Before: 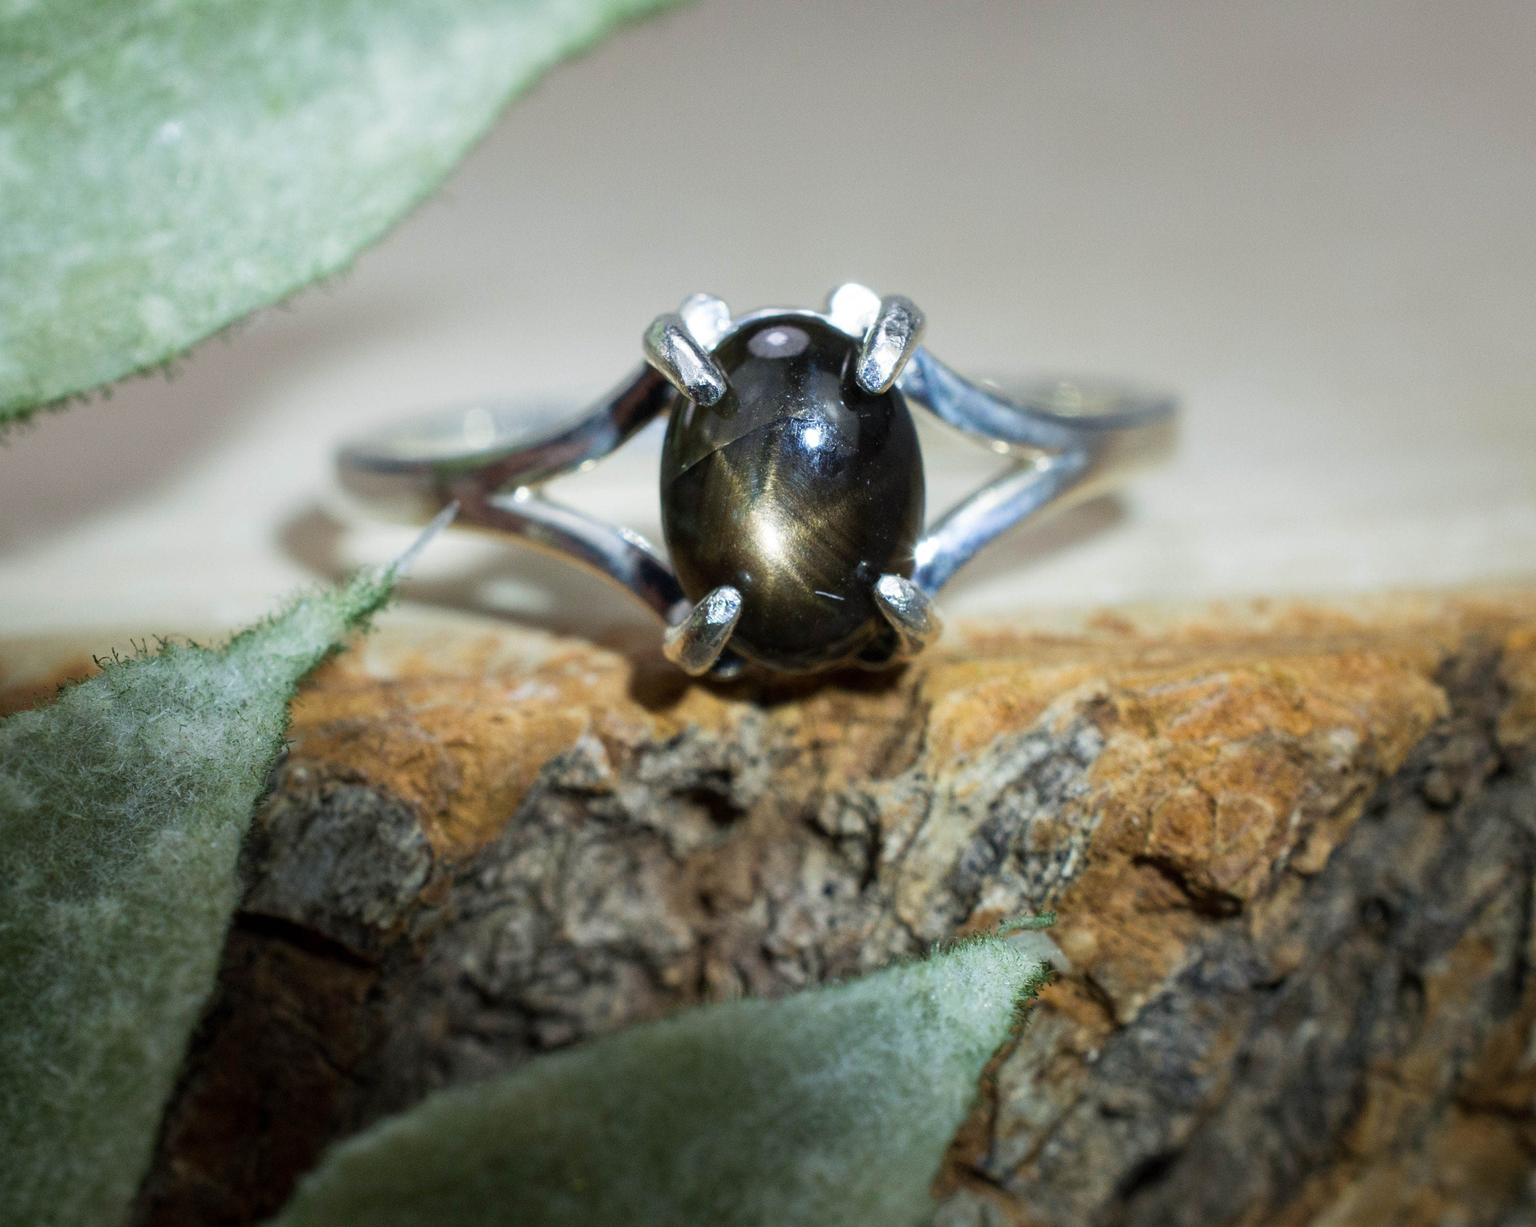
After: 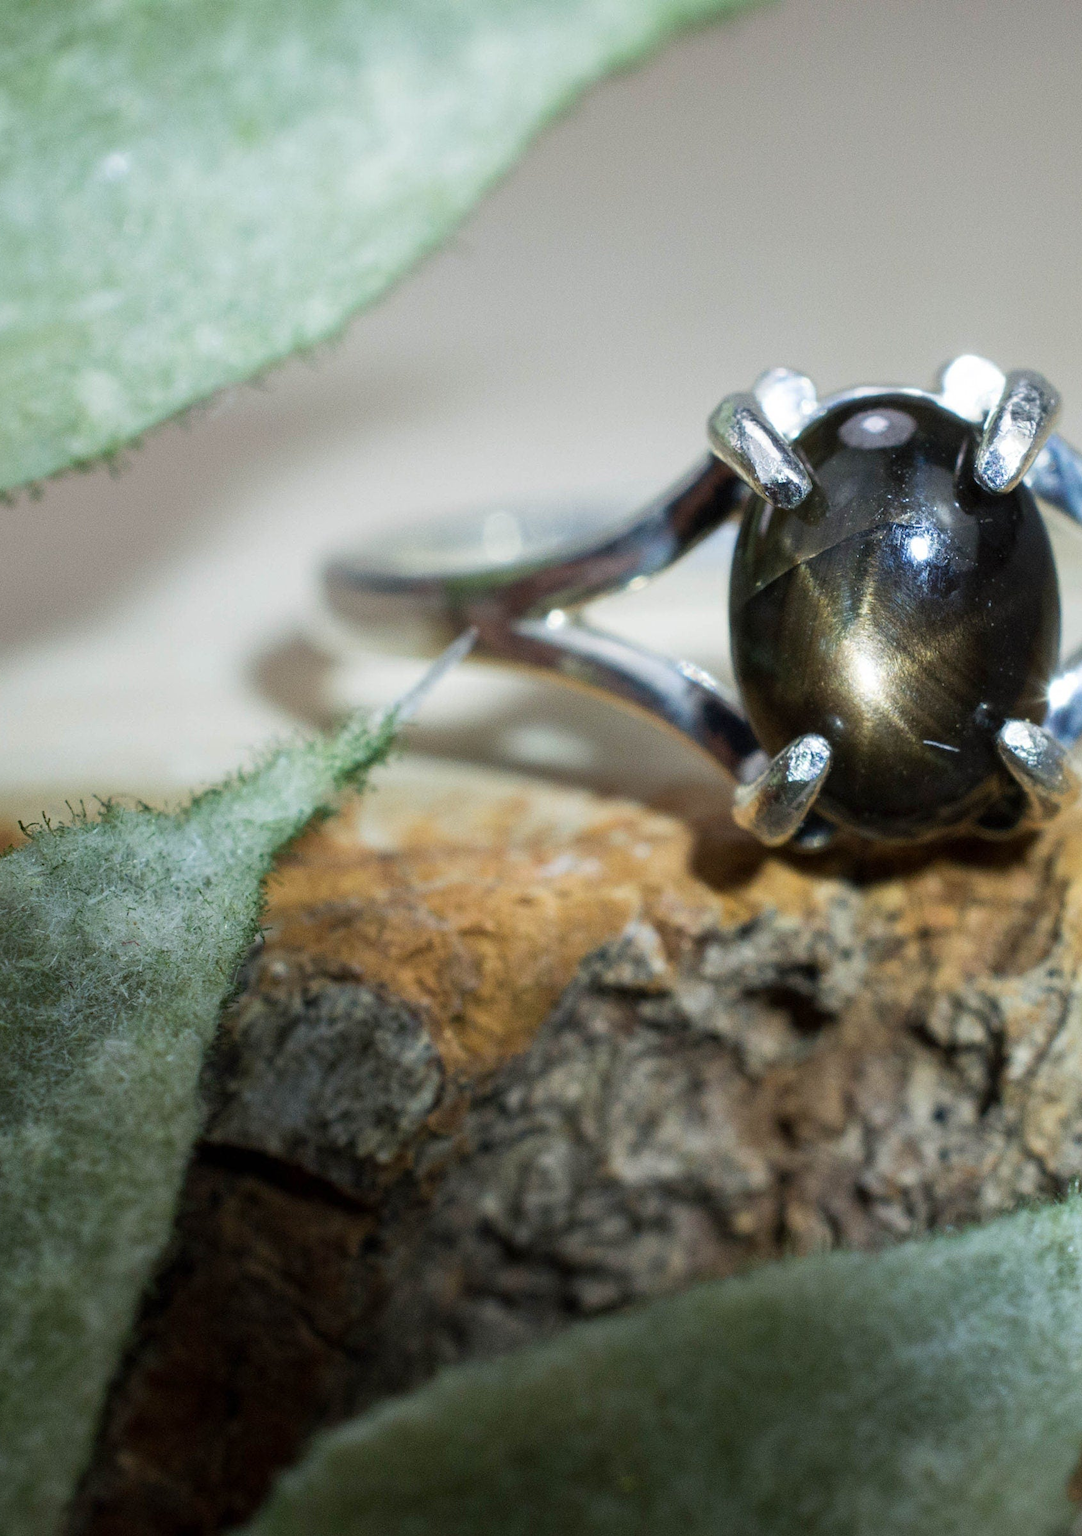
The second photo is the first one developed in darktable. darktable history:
white balance: emerald 1
crop: left 5.114%, right 38.589%
